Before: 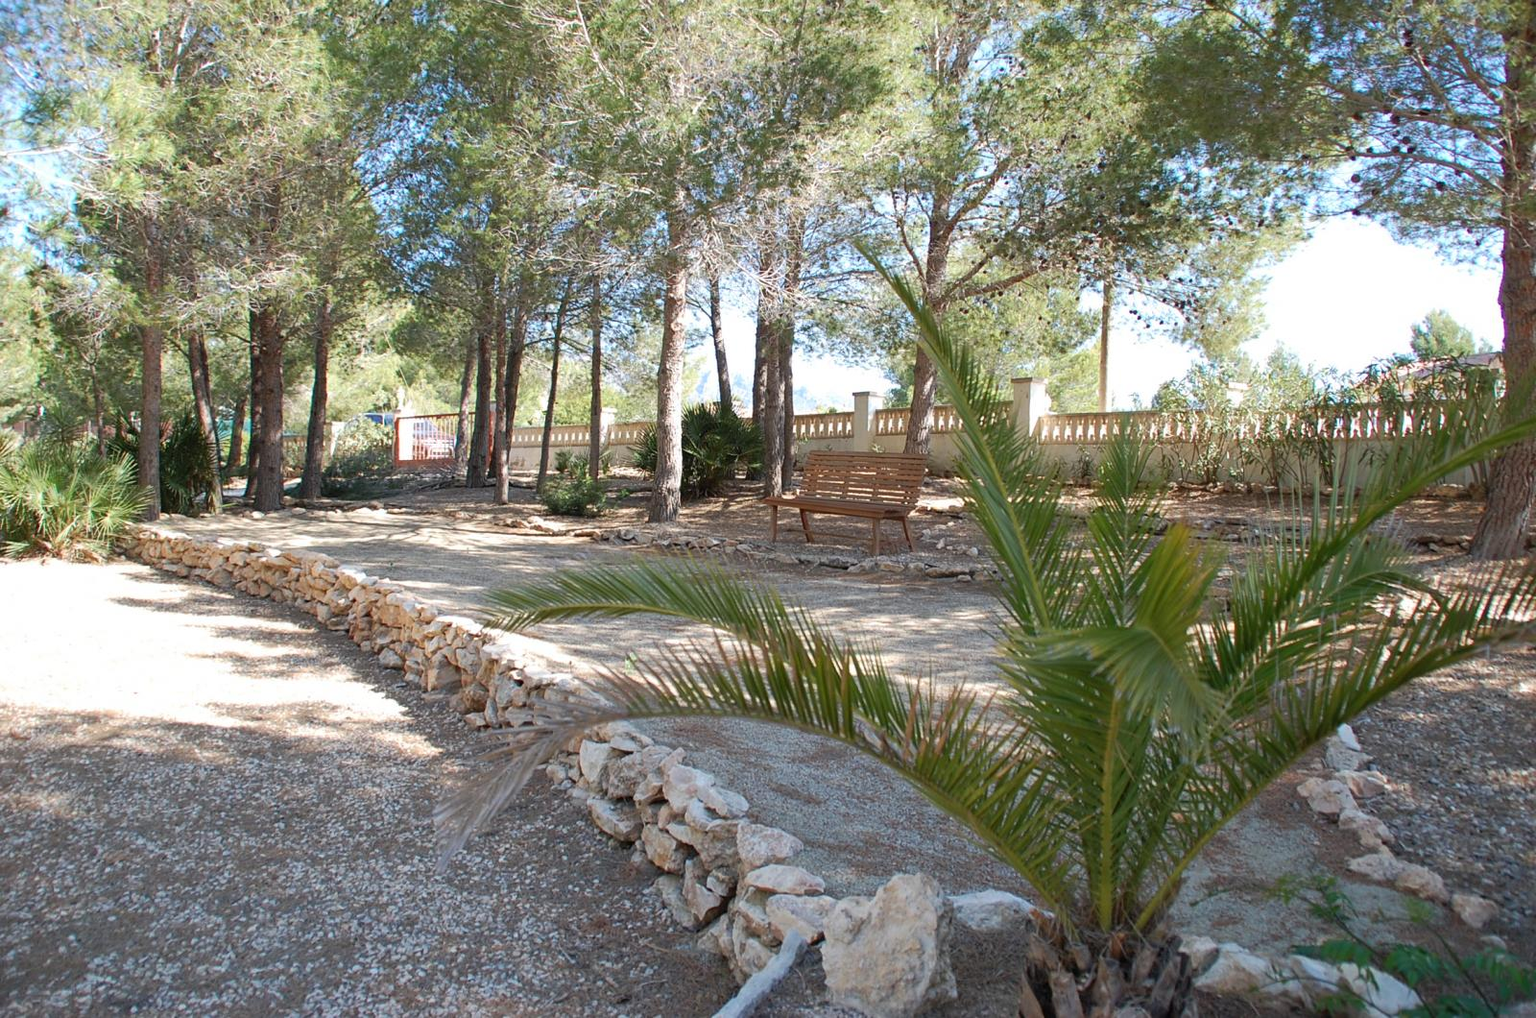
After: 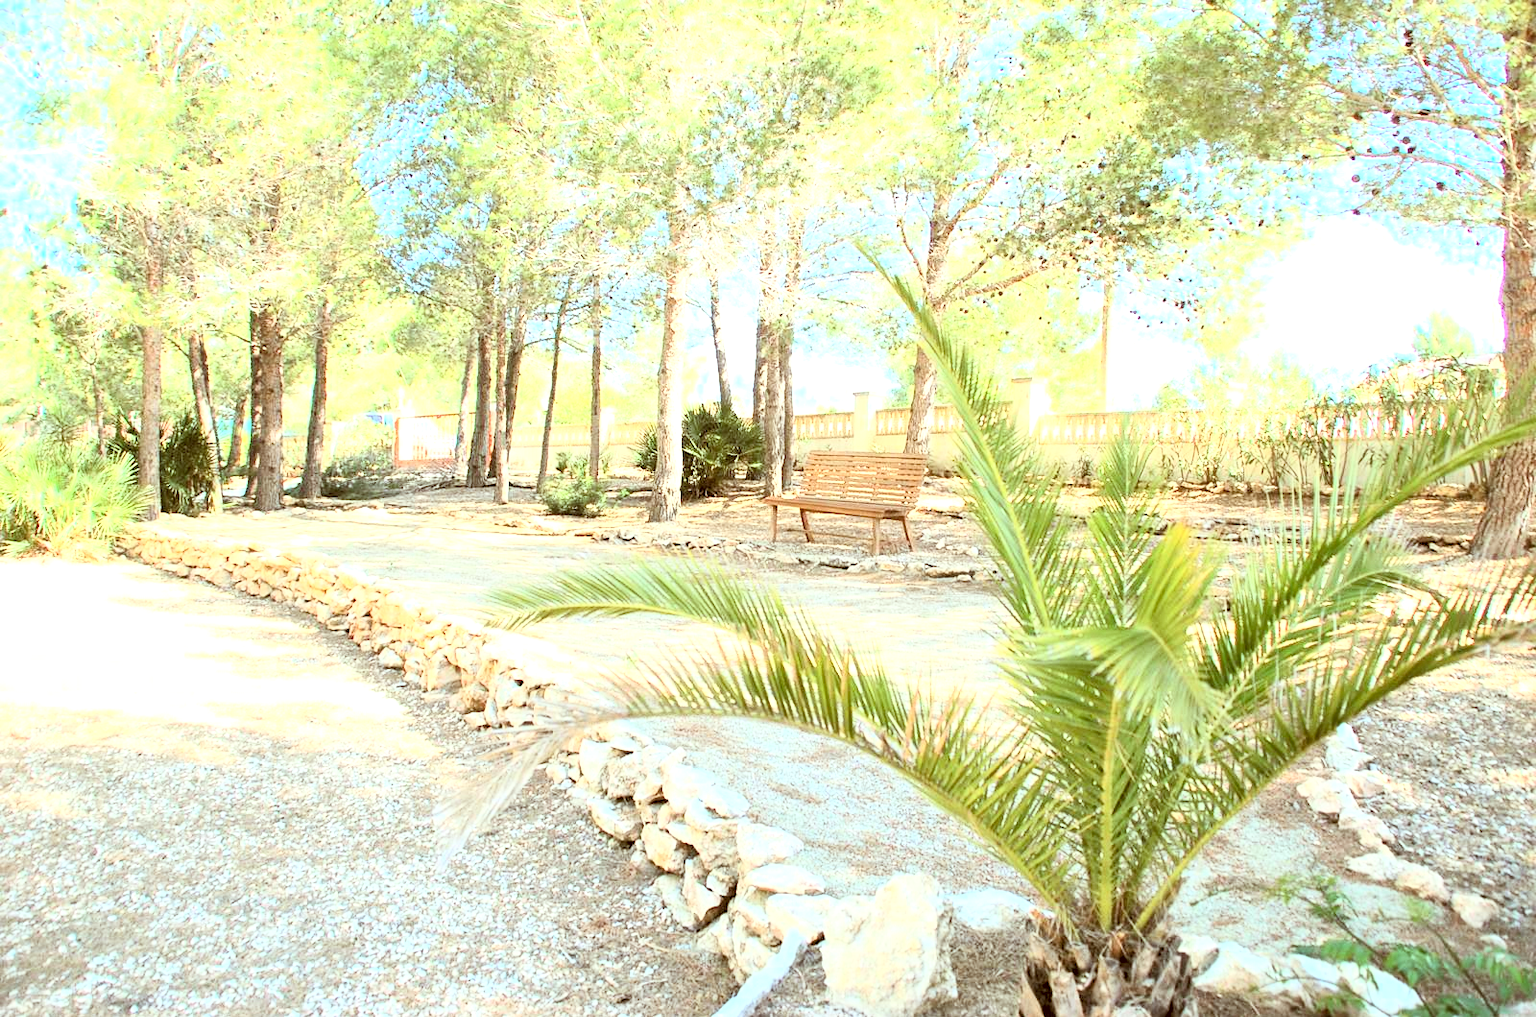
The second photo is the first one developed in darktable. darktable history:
local contrast: mode bilateral grid, contrast 20, coarseness 50, detail 120%, midtone range 0.2
exposure: black level correction 0, exposure 1.2 EV, compensate exposure bias true, compensate highlight preservation false
rgb levels: levels [[0.01, 0.419, 0.839], [0, 0.5, 1], [0, 0.5, 1]]
color correction: highlights a* -5.94, highlights b* 9.48, shadows a* 10.12, shadows b* 23.94
contrast brightness saturation: contrast 0.39, brightness 0.53
